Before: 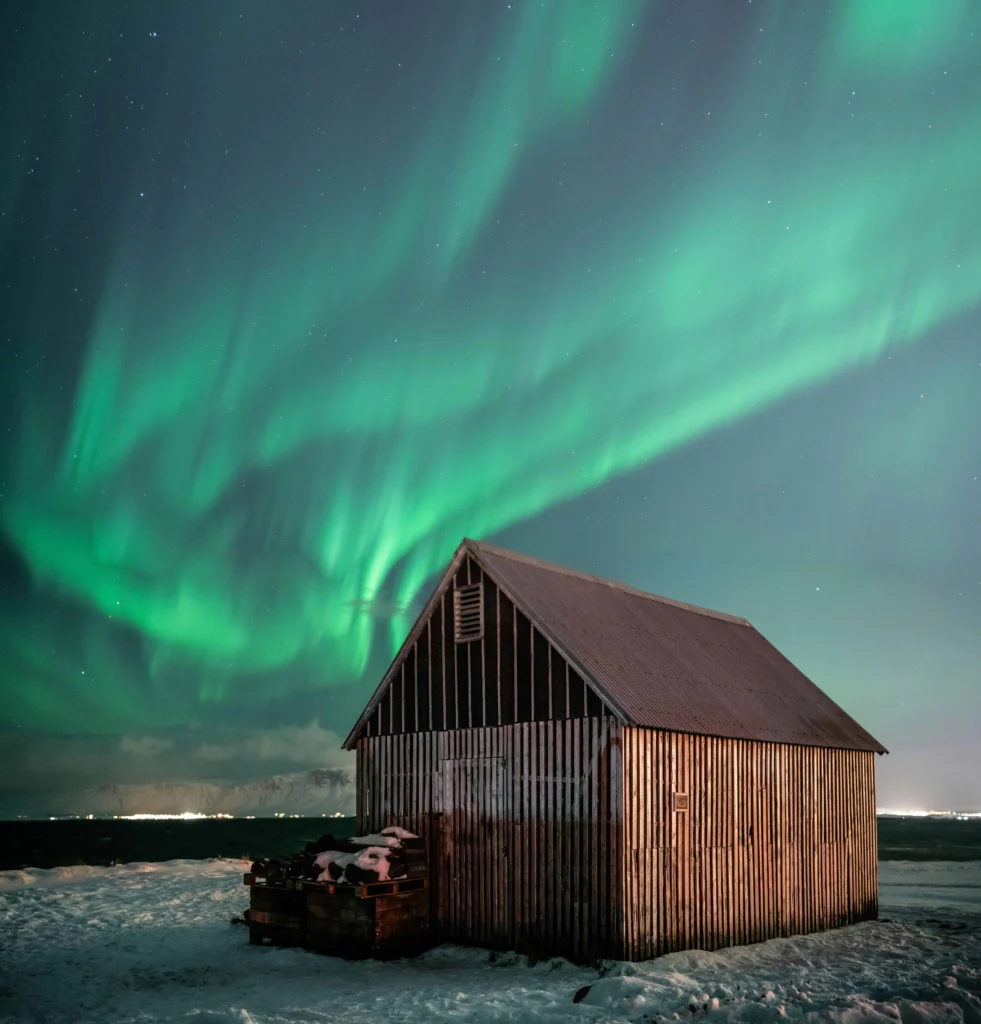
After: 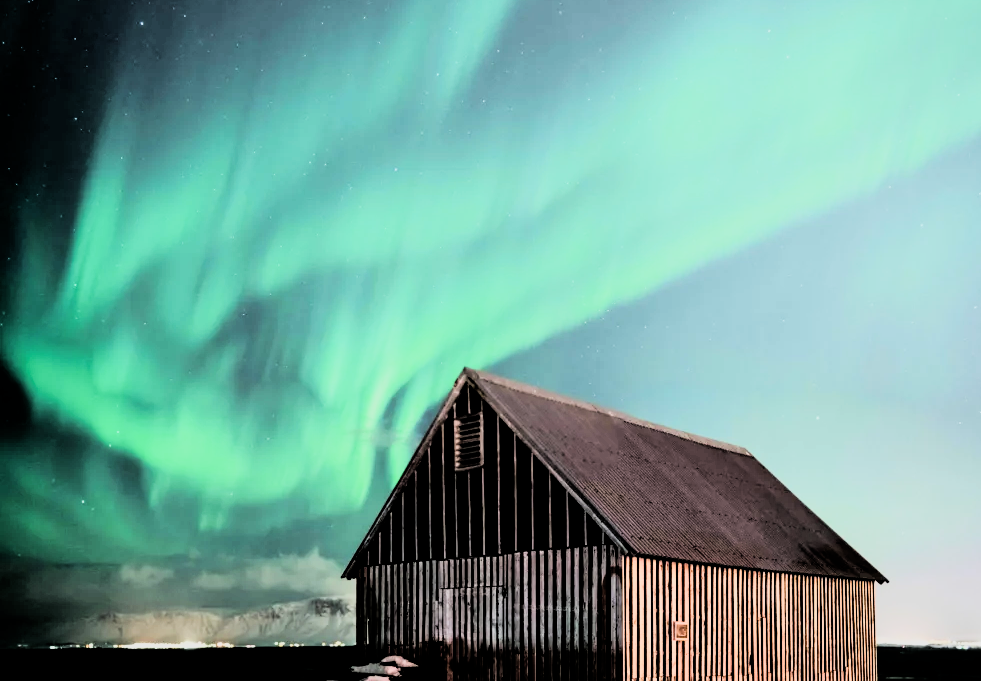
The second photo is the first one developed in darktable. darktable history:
filmic rgb: black relative exposure -5 EV, white relative exposure 3.5 EV, hardness 3.19, contrast 1.2, highlights saturation mix -50%
crop: top 16.727%, bottom 16.727%
rgb curve: curves: ch0 [(0, 0) (0.21, 0.15) (0.24, 0.21) (0.5, 0.75) (0.75, 0.96) (0.89, 0.99) (1, 1)]; ch1 [(0, 0.02) (0.21, 0.13) (0.25, 0.2) (0.5, 0.67) (0.75, 0.9) (0.89, 0.97) (1, 1)]; ch2 [(0, 0.02) (0.21, 0.13) (0.25, 0.2) (0.5, 0.67) (0.75, 0.9) (0.89, 0.97) (1, 1)], compensate middle gray true
